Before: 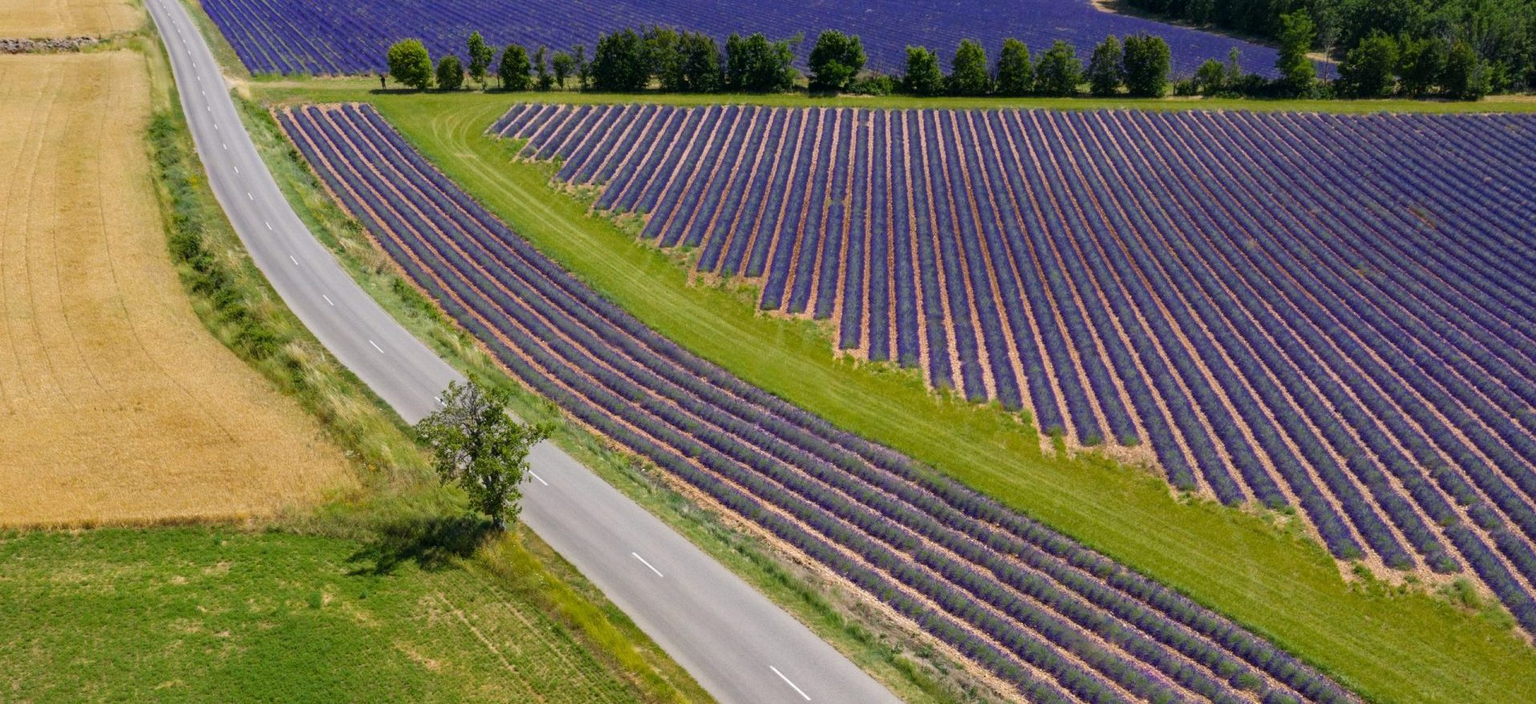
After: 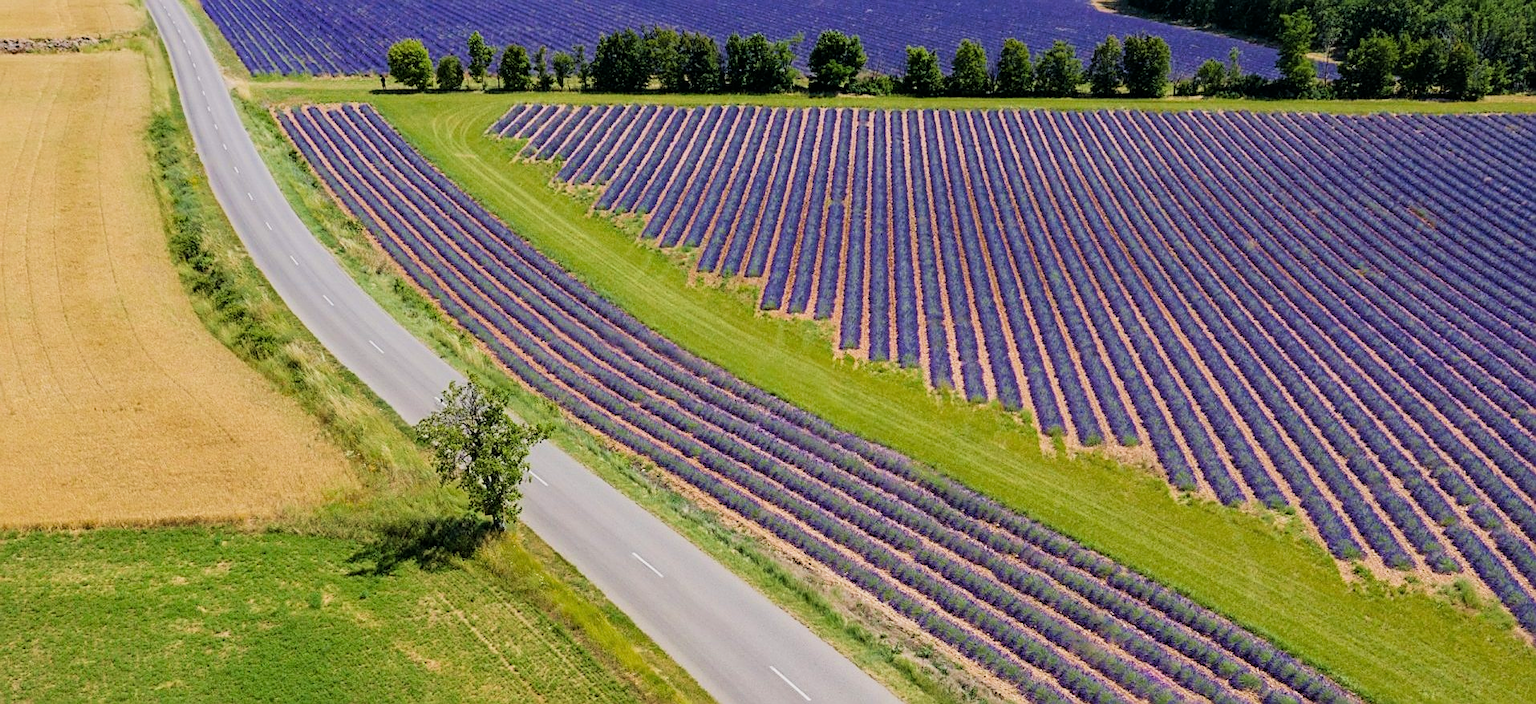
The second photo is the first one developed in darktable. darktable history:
sharpen: amount 0.552
filmic rgb: black relative exposure -7.65 EV, white relative exposure 4.56 EV, hardness 3.61
exposure: exposure 0.493 EV, compensate highlight preservation false
velvia: on, module defaults
